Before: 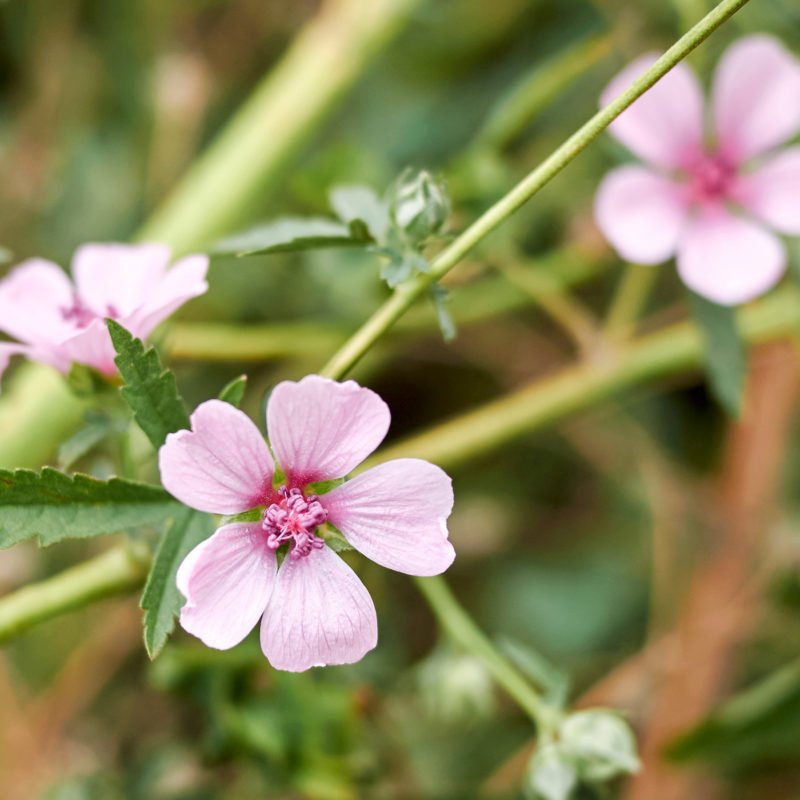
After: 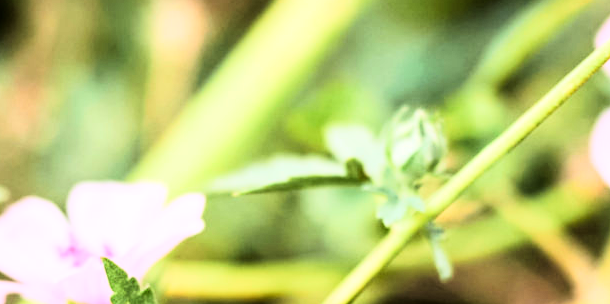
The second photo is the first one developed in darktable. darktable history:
crop: left 0.579%, top 7.627%, right 23.167%, bottom 54.275%
rgb curve: curves: ch0 [(0, 0) (0.21, 0.15) (0.24, 0.21) (0.5, 0.75) (0.75, 0.96) (0.89, 0.99) (1, 1)]; ch1 [(0, 0.02) (0.21, 0.13) (0.25, 0.2) (0.5, 0.67) (0.75, 0.9) (0.89, 0.97) (1, 1)]; ch2 [(0, 0.02) (0.21, 0.13) (0.25, 0.2) (0.5, 0.67) (0.75, 0.9) (0.89, 0.97) (1, 1)], compensate middle gray true
